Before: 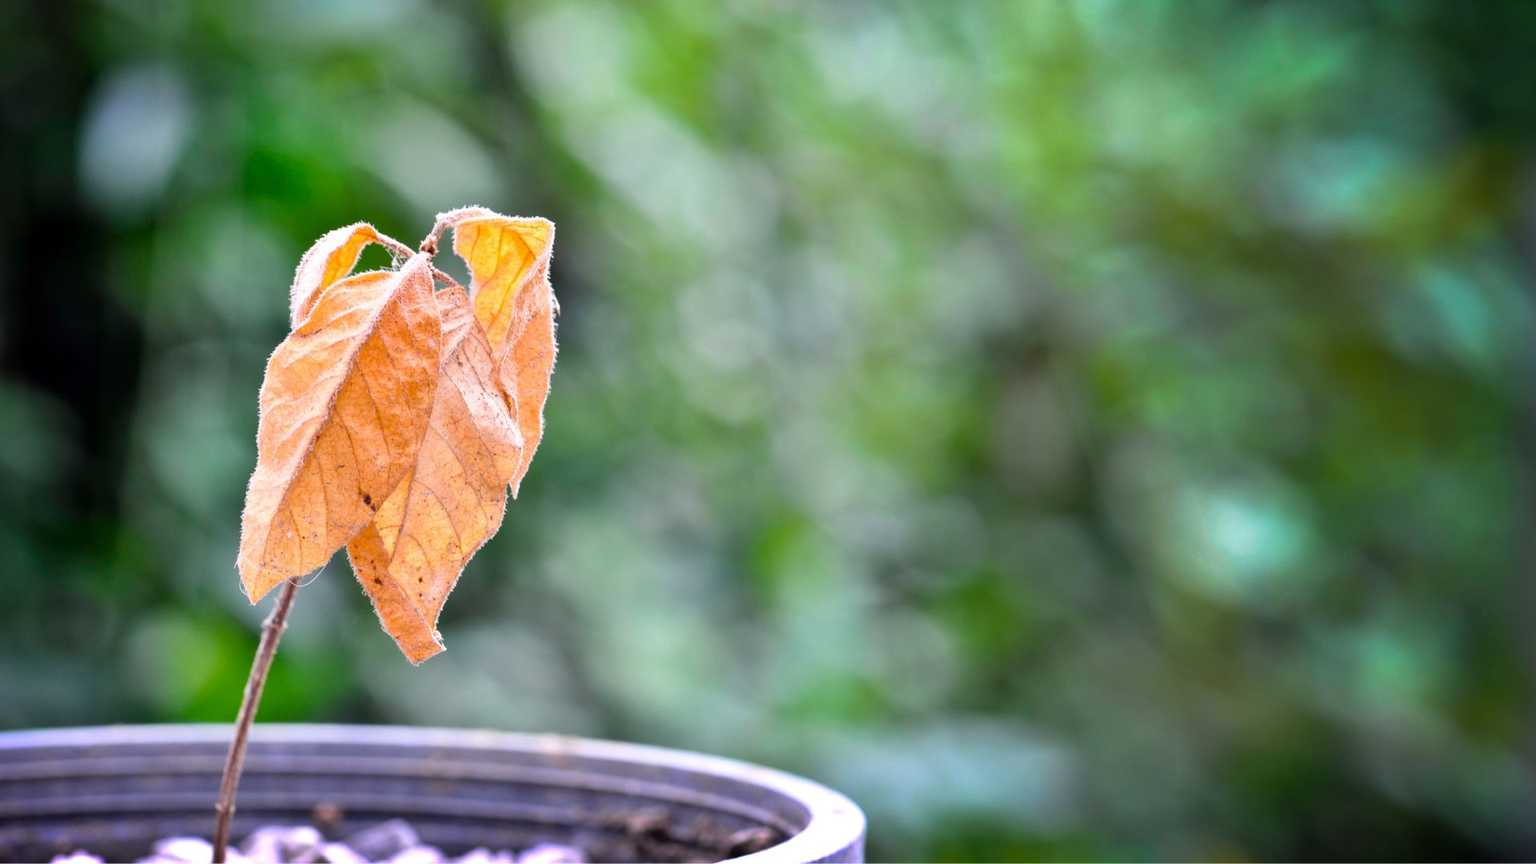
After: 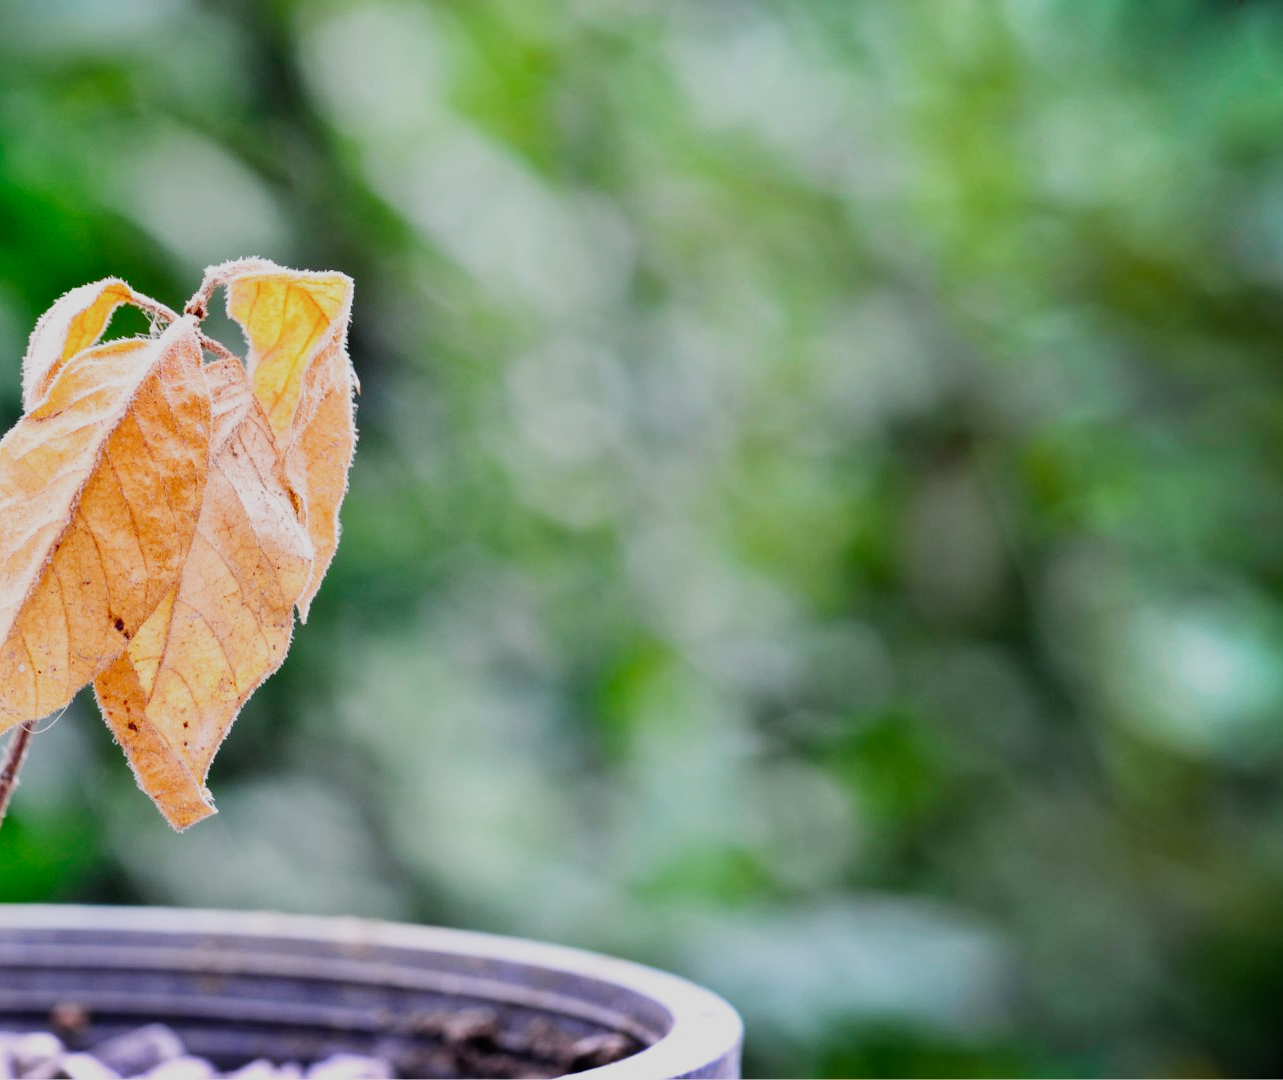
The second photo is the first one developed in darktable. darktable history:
crop and rotate: left 17.732%, right 15.423%
sigmoid: skew -0.2, preserve hue 0%, red attenuation 0.1, red rotation 0.035, green attenuation 0.1, green rotation -0.017, blue attenuation 0.15, blue rotation -0.052, base primaries Rec2020
